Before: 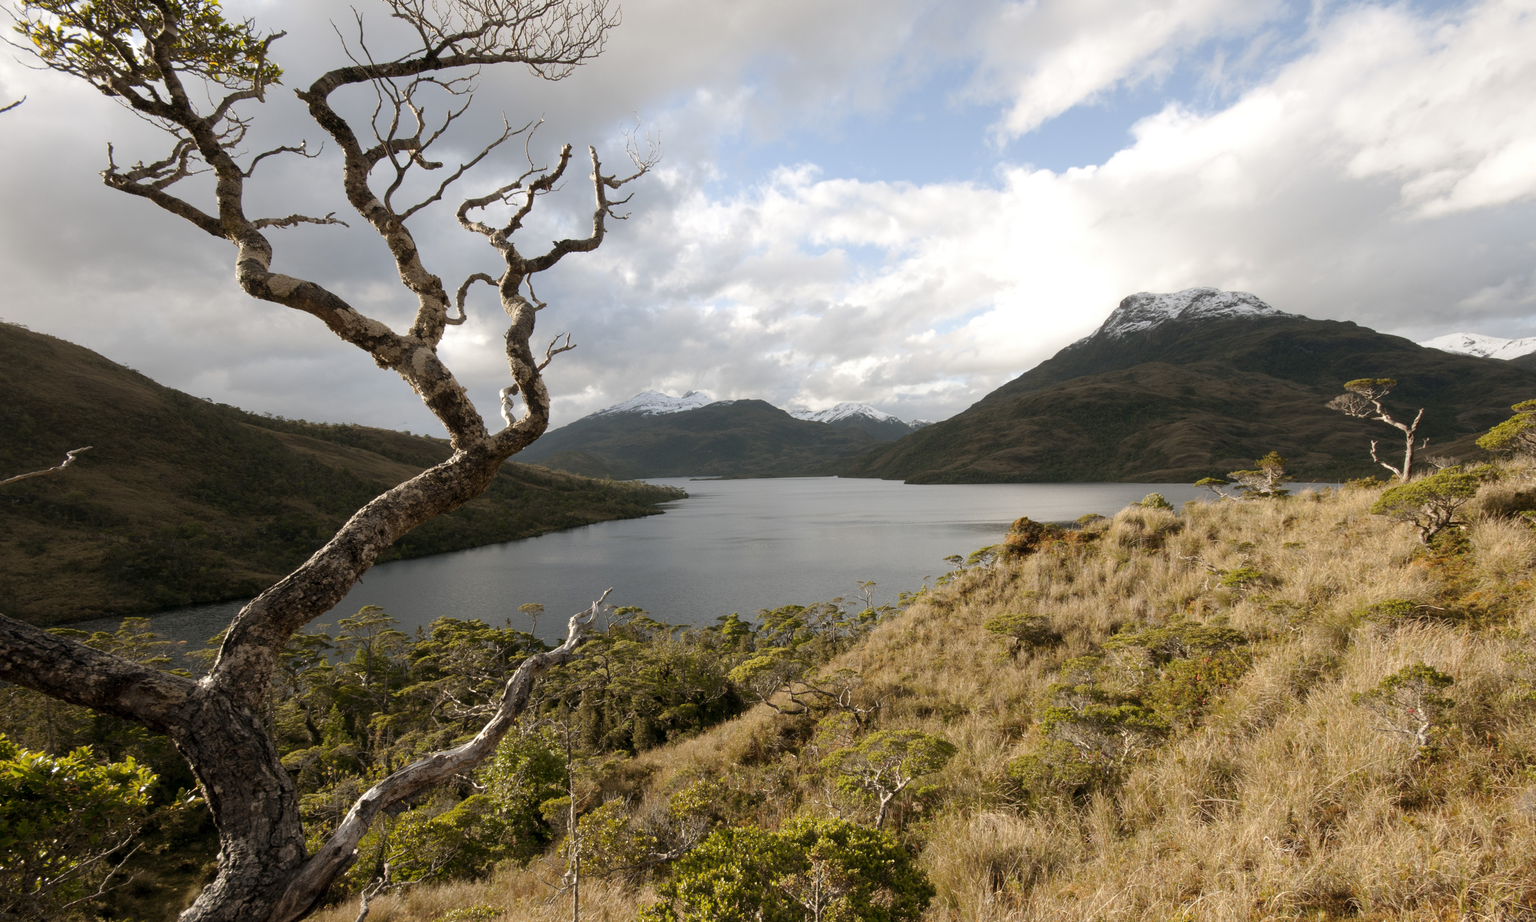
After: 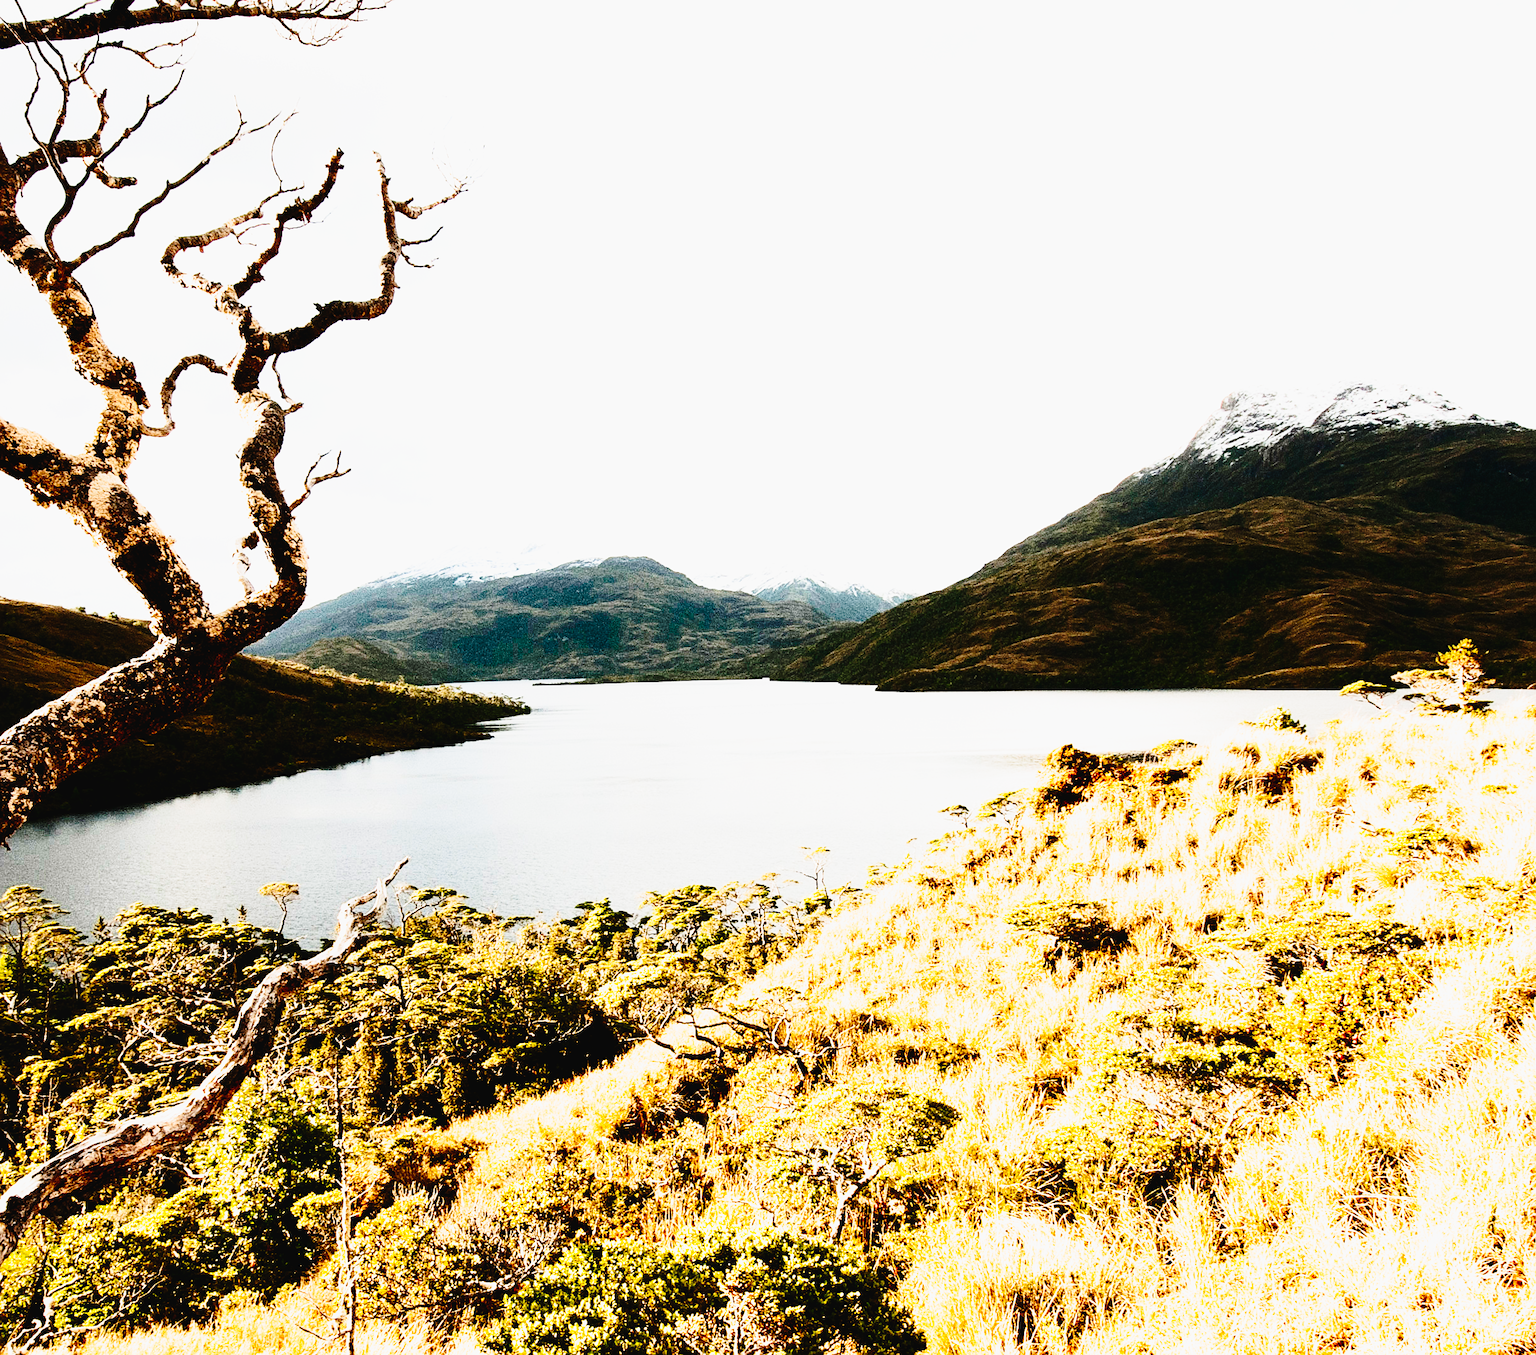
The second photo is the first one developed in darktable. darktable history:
contrast brightness saturation: contrast 0.413, brightness 0.1, saturation 0.208
sharpen: radius 2.152, amount 0.382, threshold 0.092
tone equalizer: on, module defaults
exposure: black level correction 0, exposure 1.2 EV, compensate highlight preservation false
crop and rotate: left 23.255%, top 5.62%, right 14.186%, bottom 2.337%
tone curve: curves: ch0 [(0, 0.023) (0.132, 0.075) (0.256, 0.2) (0.454, 0.495) (0.708, 0.78) (0.844, 0.896) (1, 0.98)]; ch1 [(0, 0) (0.37, 0.308) (0.478, 0.46) (0.499, 0.5) (0.513, 0.508) (0.526, 0.533) (0.59, 0.612) (0.764, 0.804) (1, 1)]; ch2 [(0, 0) (0.312, 0.313) (0.461, 0.454) (0.48, 0.477) (0.503, 0.5) (0.526, 0.54) (0.564, 0.595) (0.631, 0.676) (0.713, 0.767) (0.985, 0.966)], preserve colors none
filmic rgb: black relative exposure -5.32 EV, white relative exposure 2.86 EV, dynamic range scaling -38.23%, hardness 3.98, contrast 1.608, highlights saturation mix -0.574%, add noise in highlights 0.001, preserve chrominance no, color science v3 (2019), use custom middle-gray values true, contrast in highlights soft
